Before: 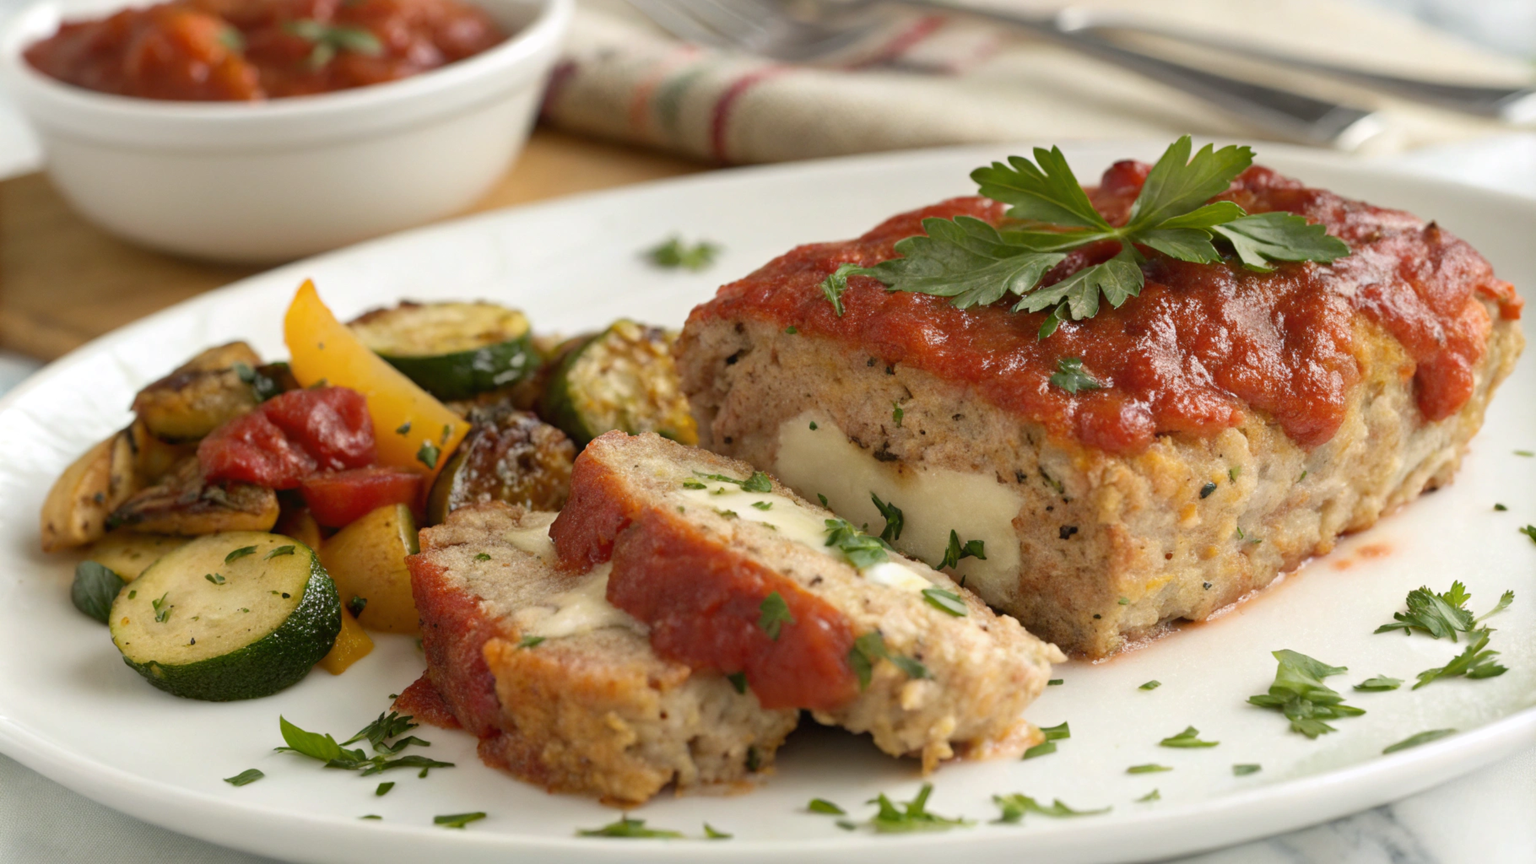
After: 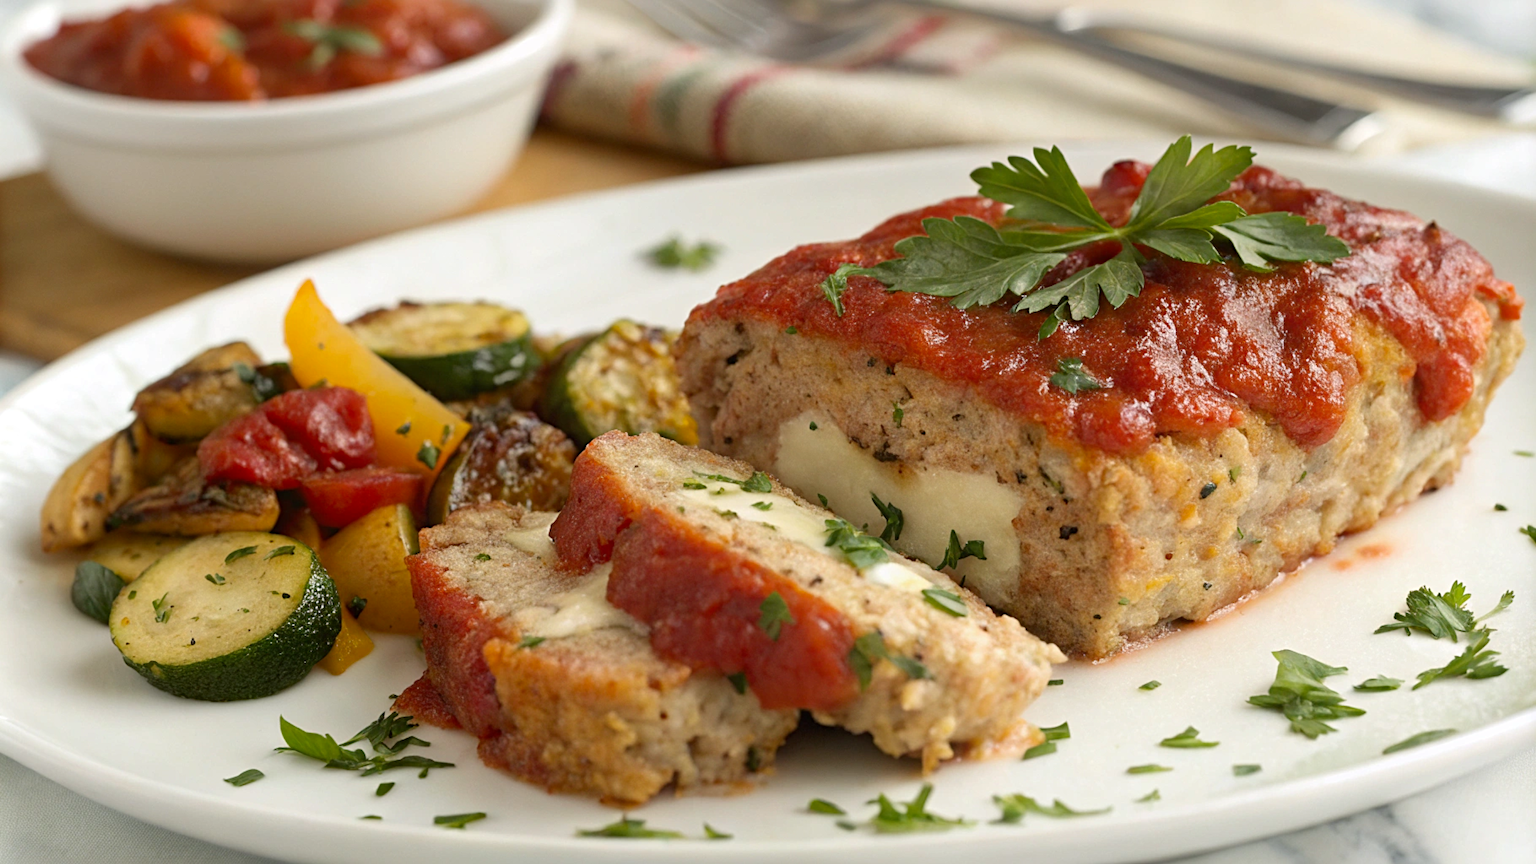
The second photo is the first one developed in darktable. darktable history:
sharpen: radius 2.167, amount 0.381, threshold 0
color zones: curves: ch1 [(0, 0.525) (0.143, 0.556) (0.286, 0.52) (0.429, 0.5) (0.571, 0.5) (0.714, 0.5) (0.857, 0.503) (1, 0.525)]
base curve: exposure shift 0, preserve colors none
